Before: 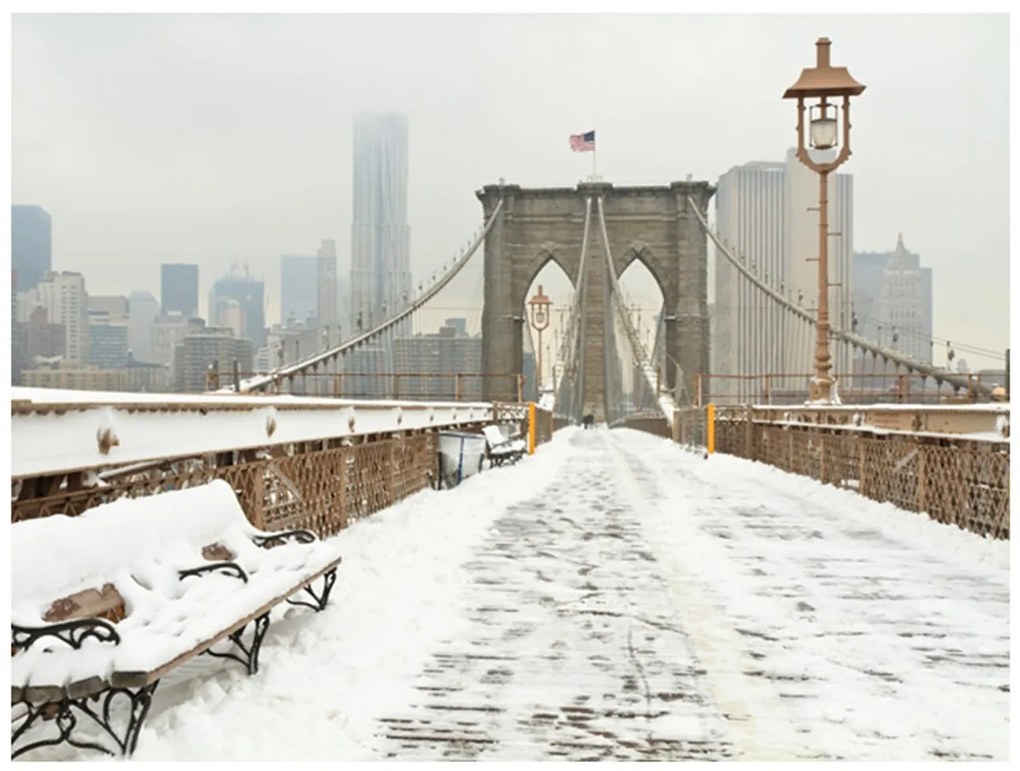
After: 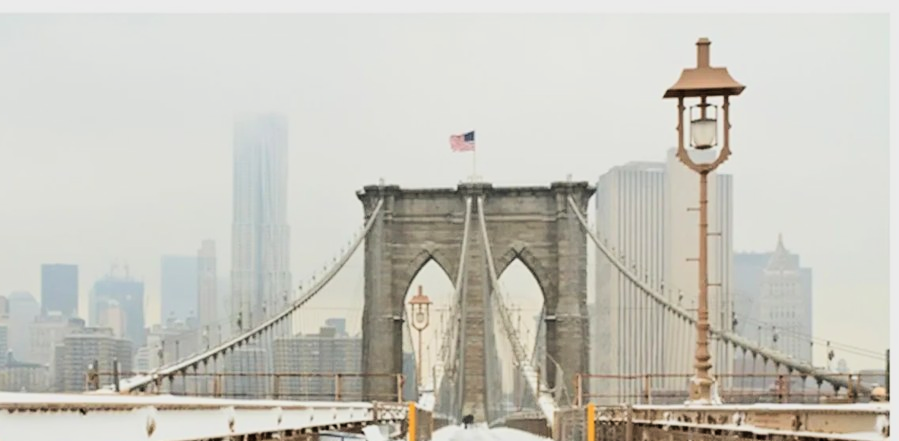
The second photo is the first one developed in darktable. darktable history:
tone equalizer: -8 EV -0.75 EV, -7 EV -0.7 EV, -6 EV -0.6 EV, -5 EV -0.4 EV, -3 EV 0.4 EV, -2 EV 0.6 EV, -1 EV 0.7 EV, +0 EV 0.75 EV, edges refinement/feathering 500, mask exposure compensation -1.57 EV, preserve details no
filmic rgb: black relative exposure -7.65 EV, white relative exposure 4.56 EV, hardness 3.61, color science v6 (2022)
crop and rotate: left 11.812%, bottom 42.776%
